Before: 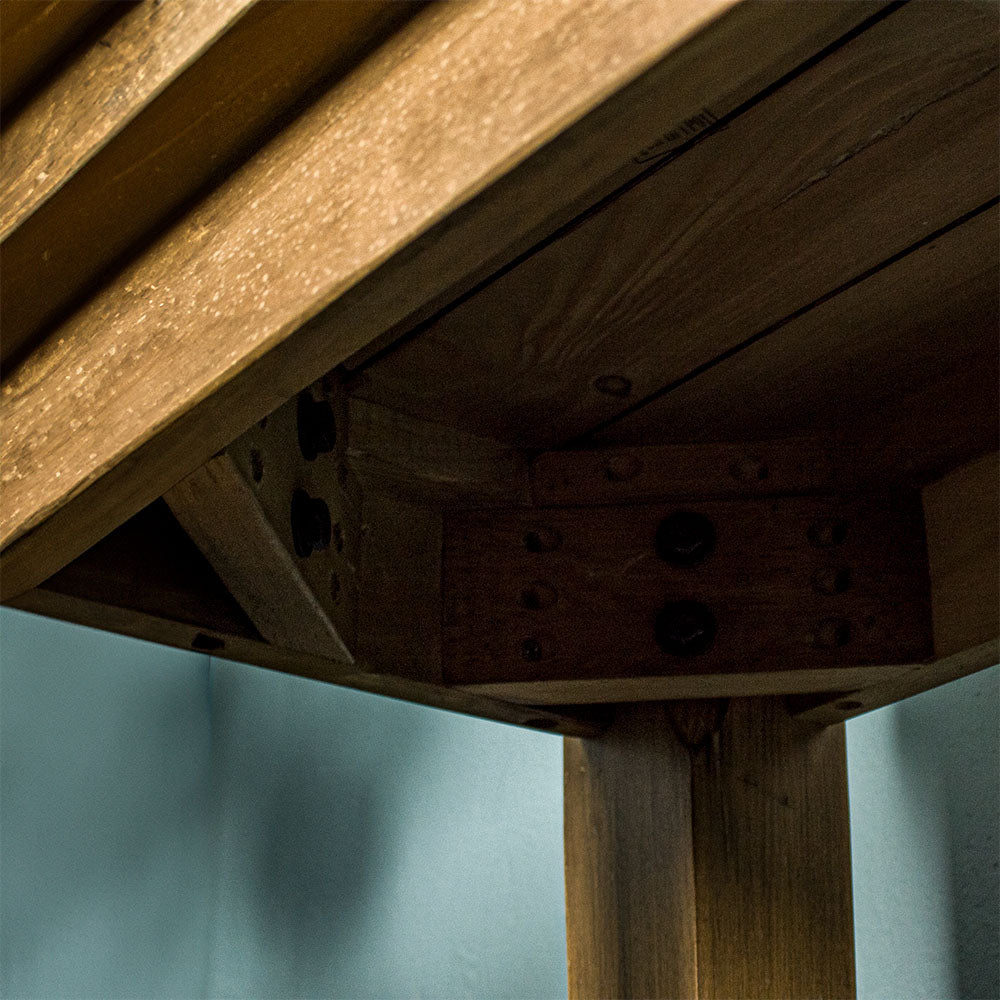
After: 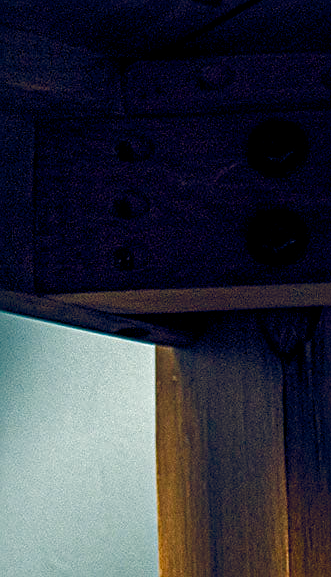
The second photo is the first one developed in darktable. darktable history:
color balance rgb: highlights gain › chroma 2.94%, highlights gain › hue 60.57°, global offset › chroma 0.25%, global offset › hue 256.52°, perceptual saturation grading › global saturation 20%, perceptual saturation grading › highlights -50%, perceptual saturation grading › shadows 30%, contrast 15%
crop: left 40.878%, top 39.176%, right 25.993%, bottom 3.081%
sharpen: amount 0.55
contrast brightness saturation: saturation 0.5
